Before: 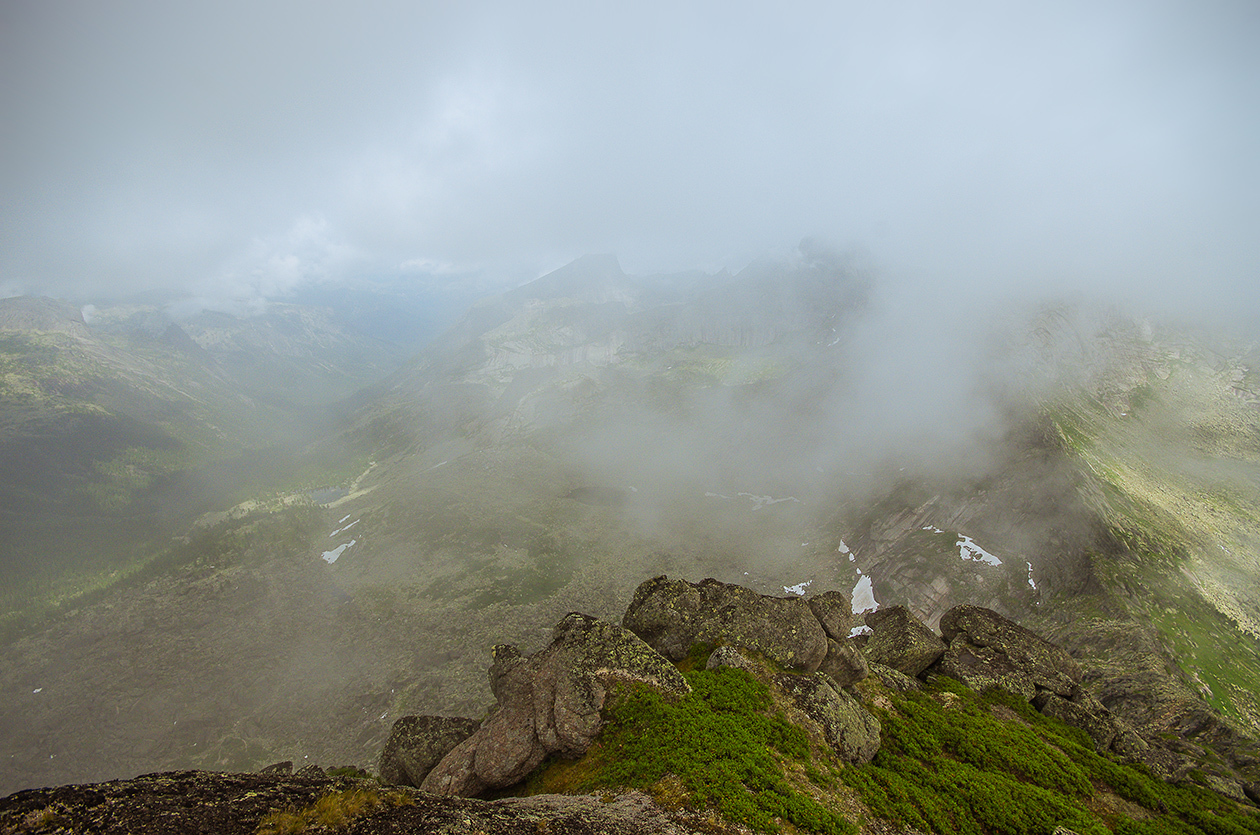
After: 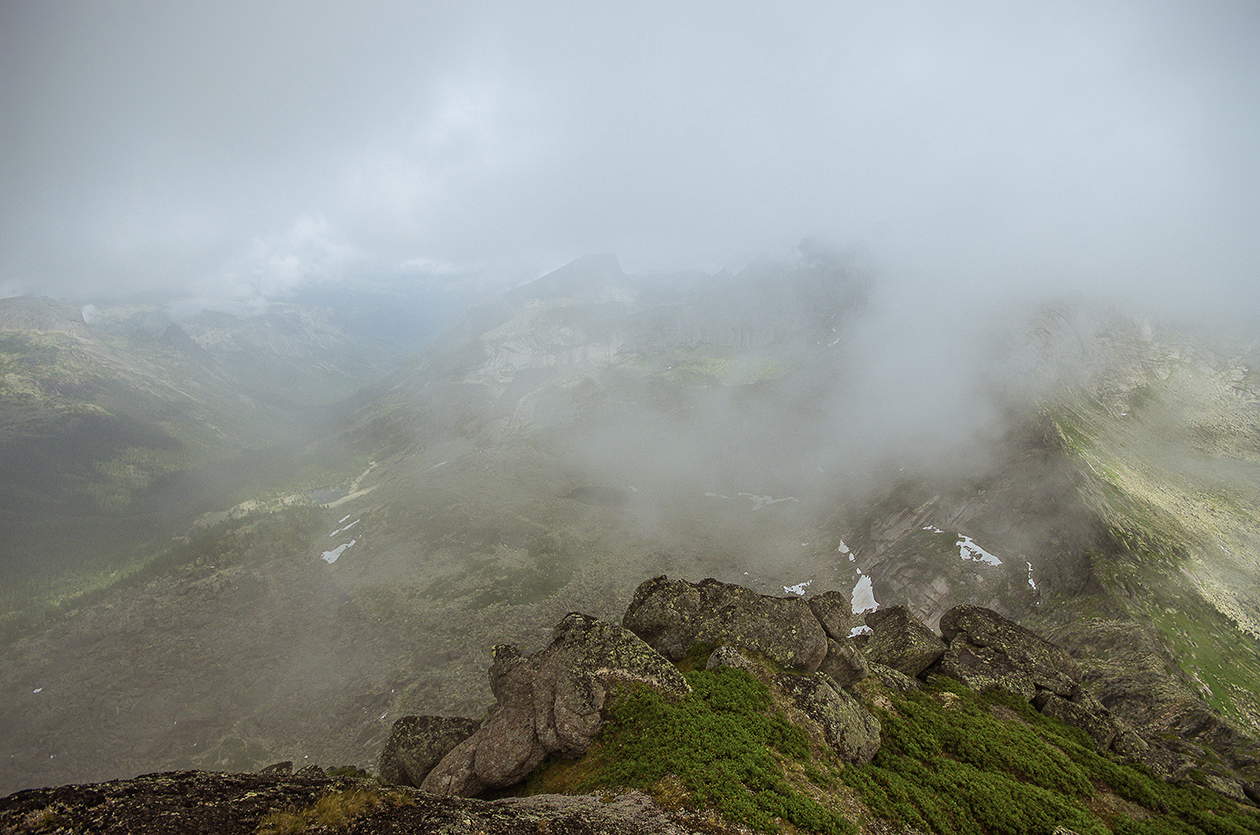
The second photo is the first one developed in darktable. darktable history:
contrast brightness saturation: contrast 0.064, brightness -0.01, saturation -0.218
